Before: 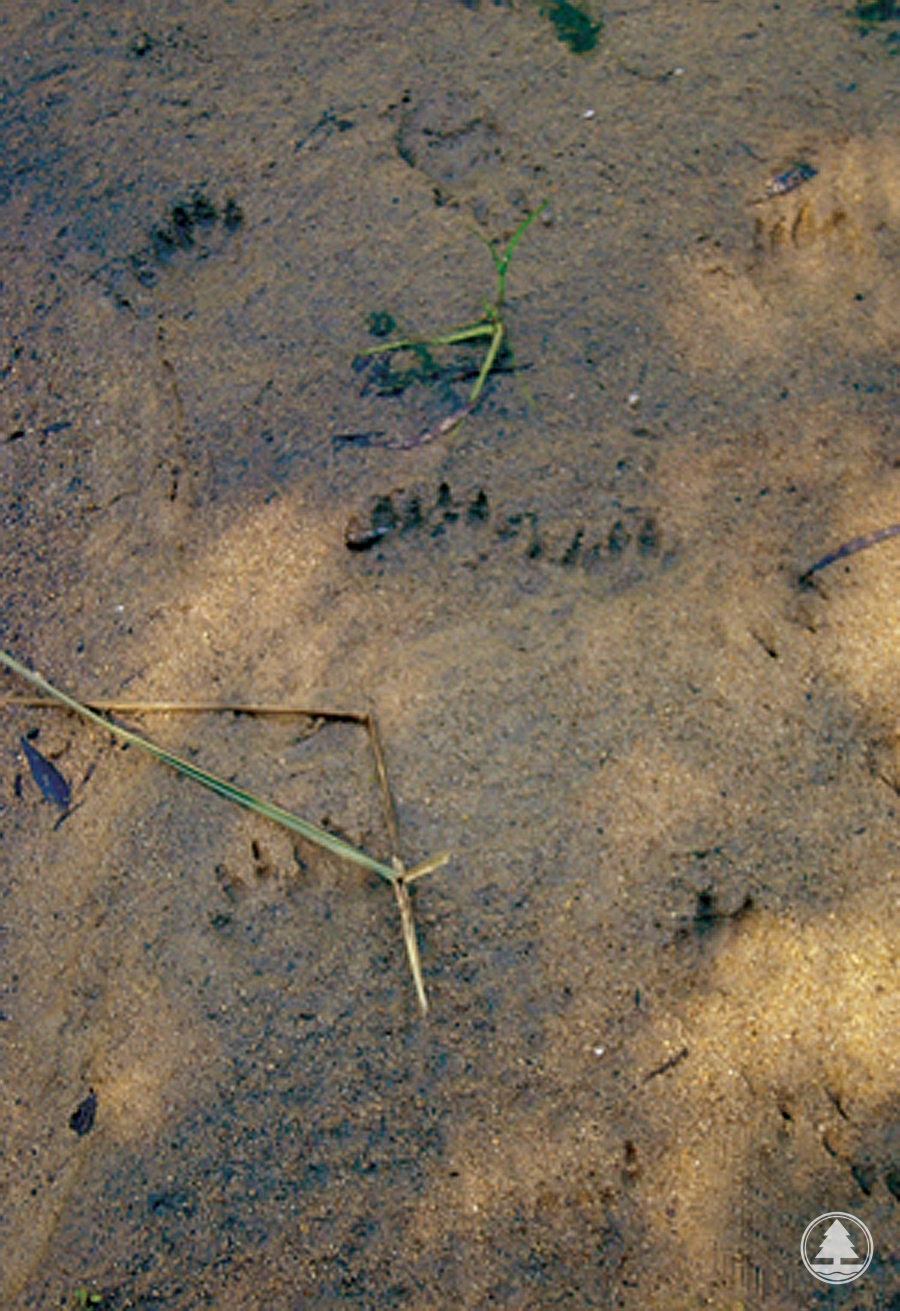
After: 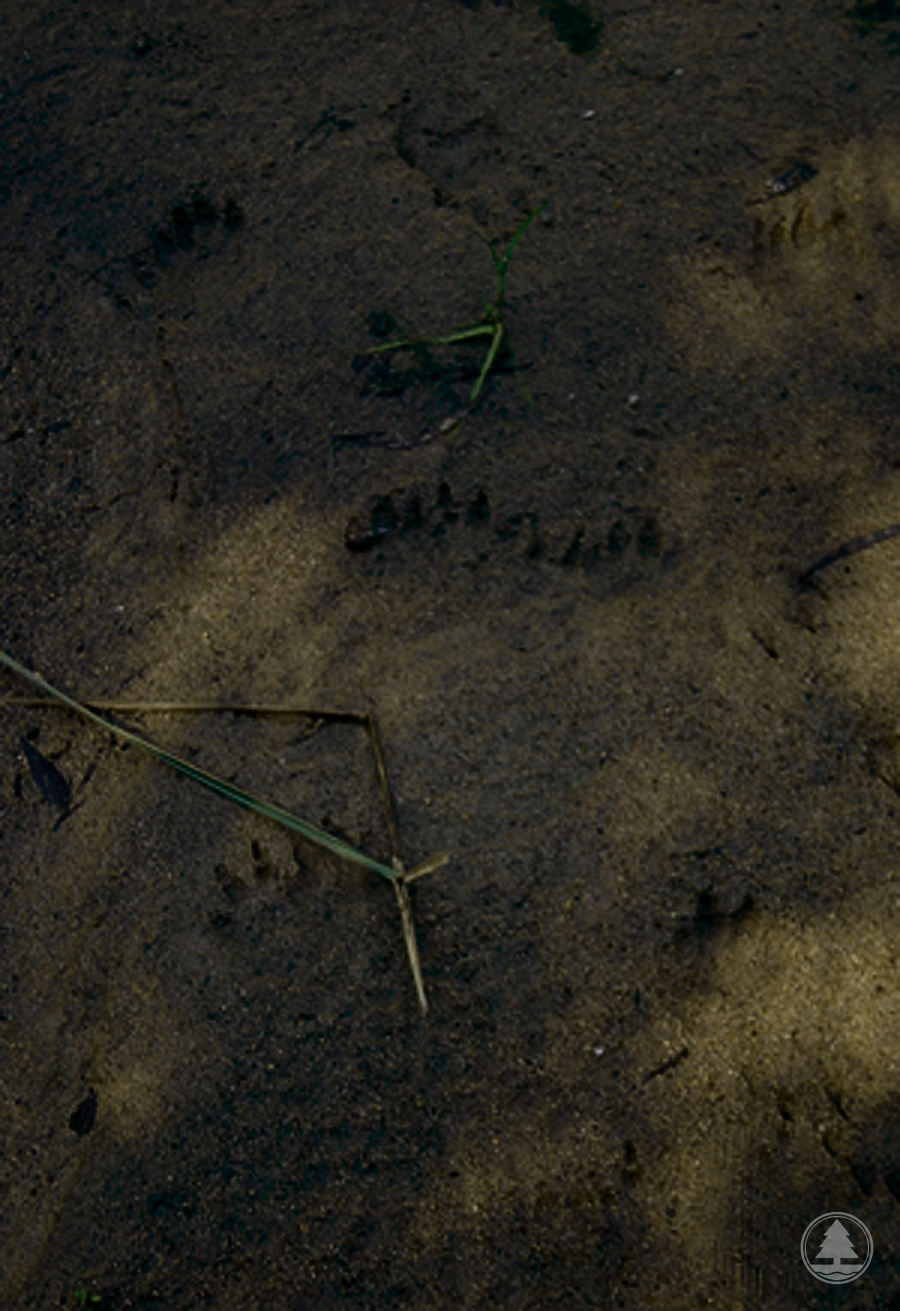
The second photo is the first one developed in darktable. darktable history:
exposure: exposure -2.002 EV, compensate highlight preservation false
levels: levels [0.052, 0.496, 0.908]
tone curve: curves: ch0 [(0, 0.056) (0.049, 0.073) (0.155, 0.127) (0.33, 0.331) (0.432, 0.46) (0.601, 0.655) (0.843, 0.876) (1, 0.965)]; ch1 [(0, 0) (0.339, 0.334) (0.445, 0.419) (0.476, 0.454) (0.497, 0.494) (0.53, 0.511) (0.557, 0.549) (0.613, 0.614) (0.728, 0.729) (1, 1)]; ch2 [(0, 0) (0.327, 0.318) (0.417, 0.426) (0.46, 0.453) (0.502, 0.5) (0.526, 0.52) (0.54, 0.543) (0.606, 0.61) (0.74, 0.716) (1, 1)], color space Lab, independent channels, preserve colors none
